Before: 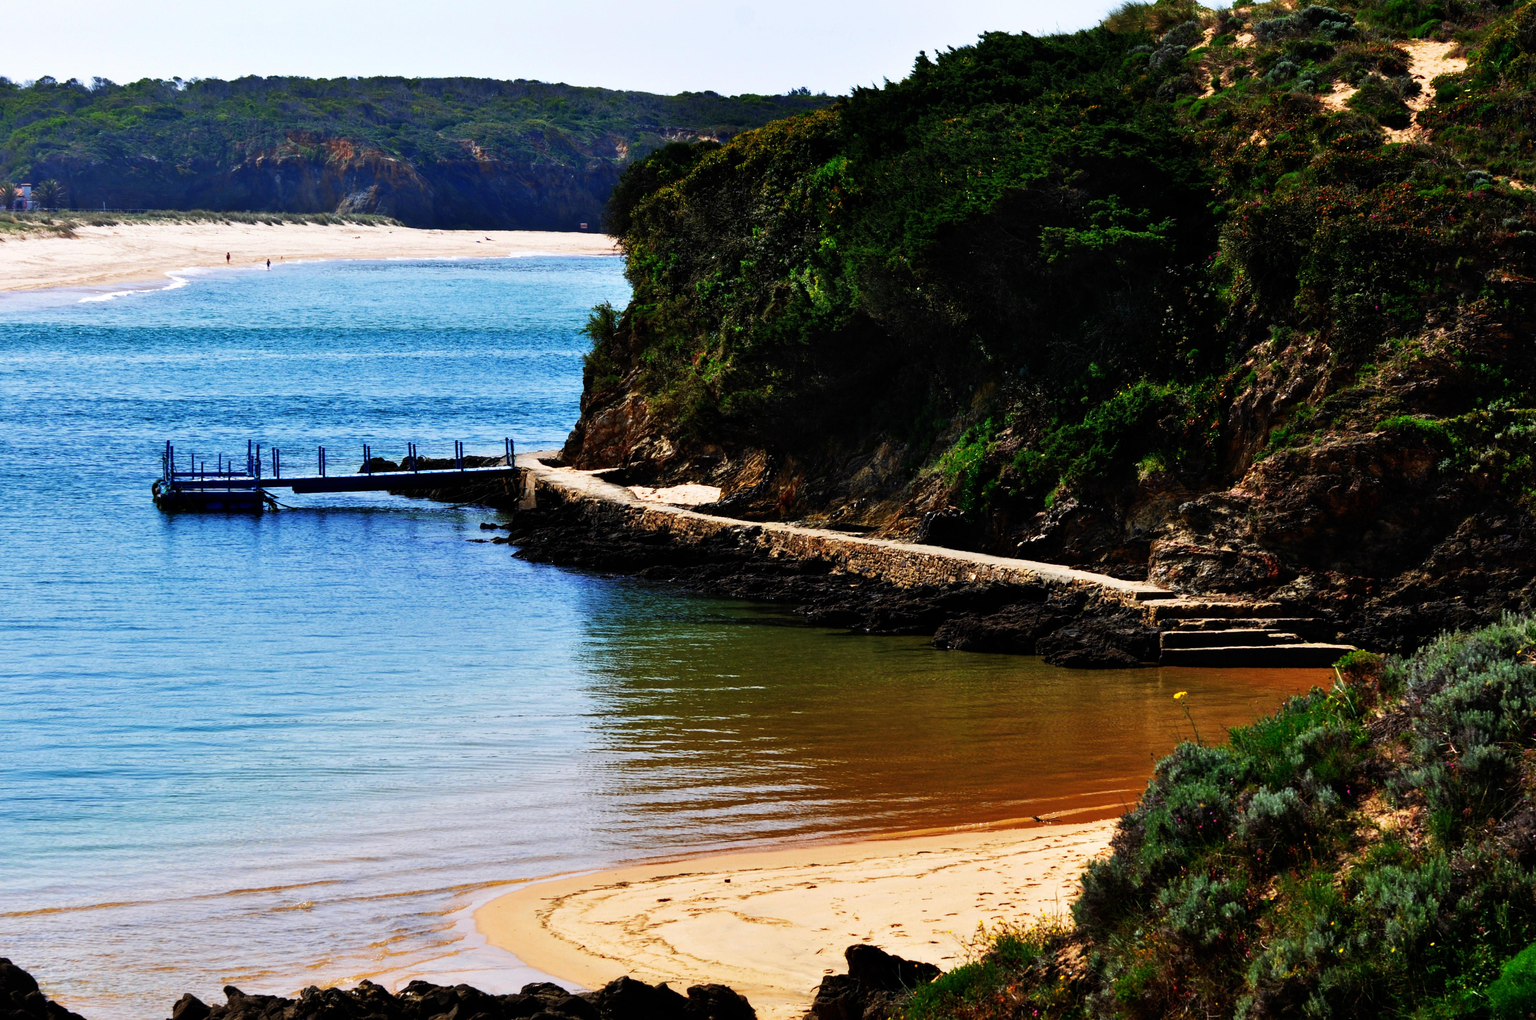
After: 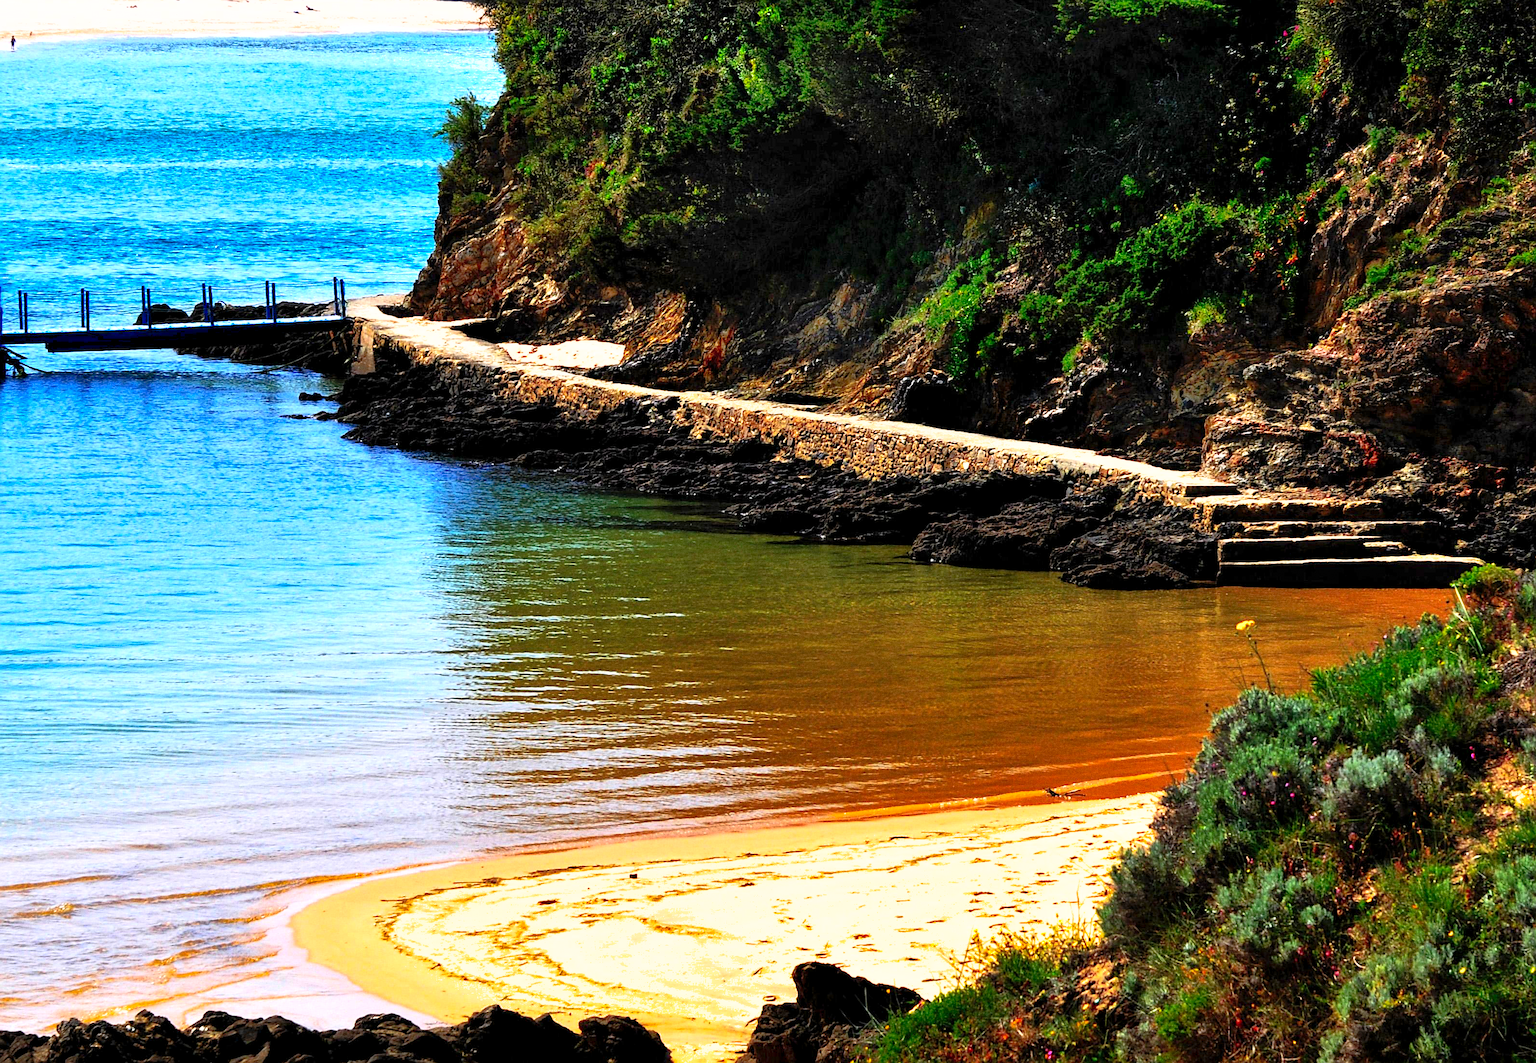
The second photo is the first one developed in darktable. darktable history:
shadows and highlights: on, module defaults
crop: left 16.871%, top 22.857%, right 9.116%
exposure: black level correction 0.001, exposure 0.5 EV, compensate exposure bias true, compensate highlight preservation false
contrast brightness saturation: contrast 0.2, brightness 0.16, saturation 0.22
sharpen: on, module defaults
grain: coarseness 0.09 ISO
